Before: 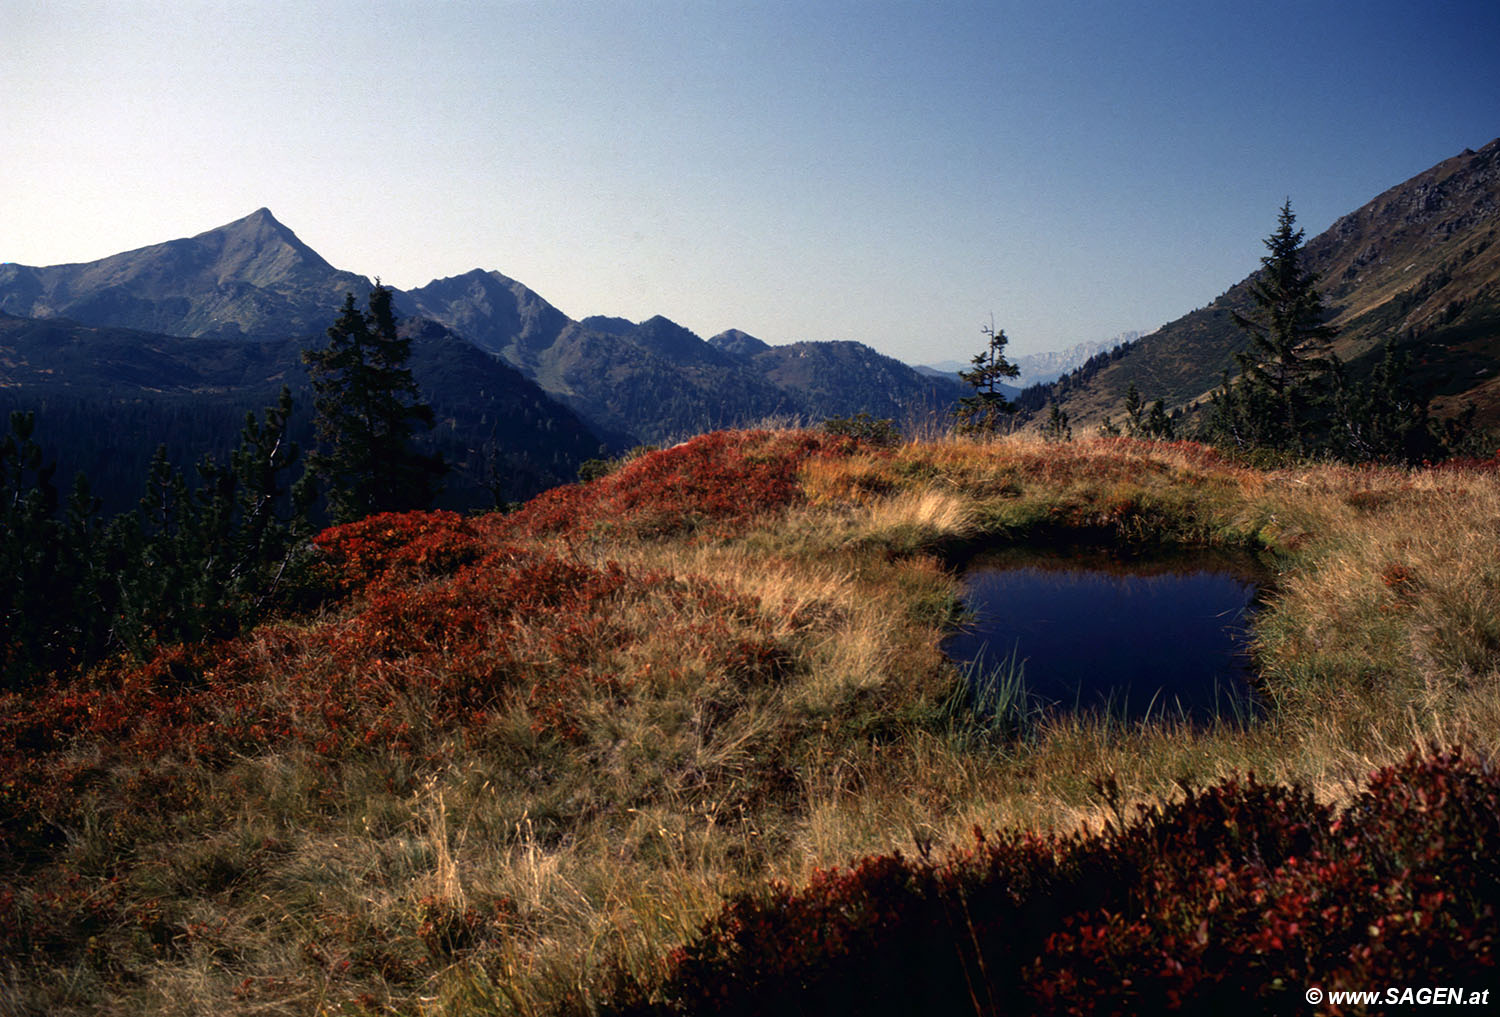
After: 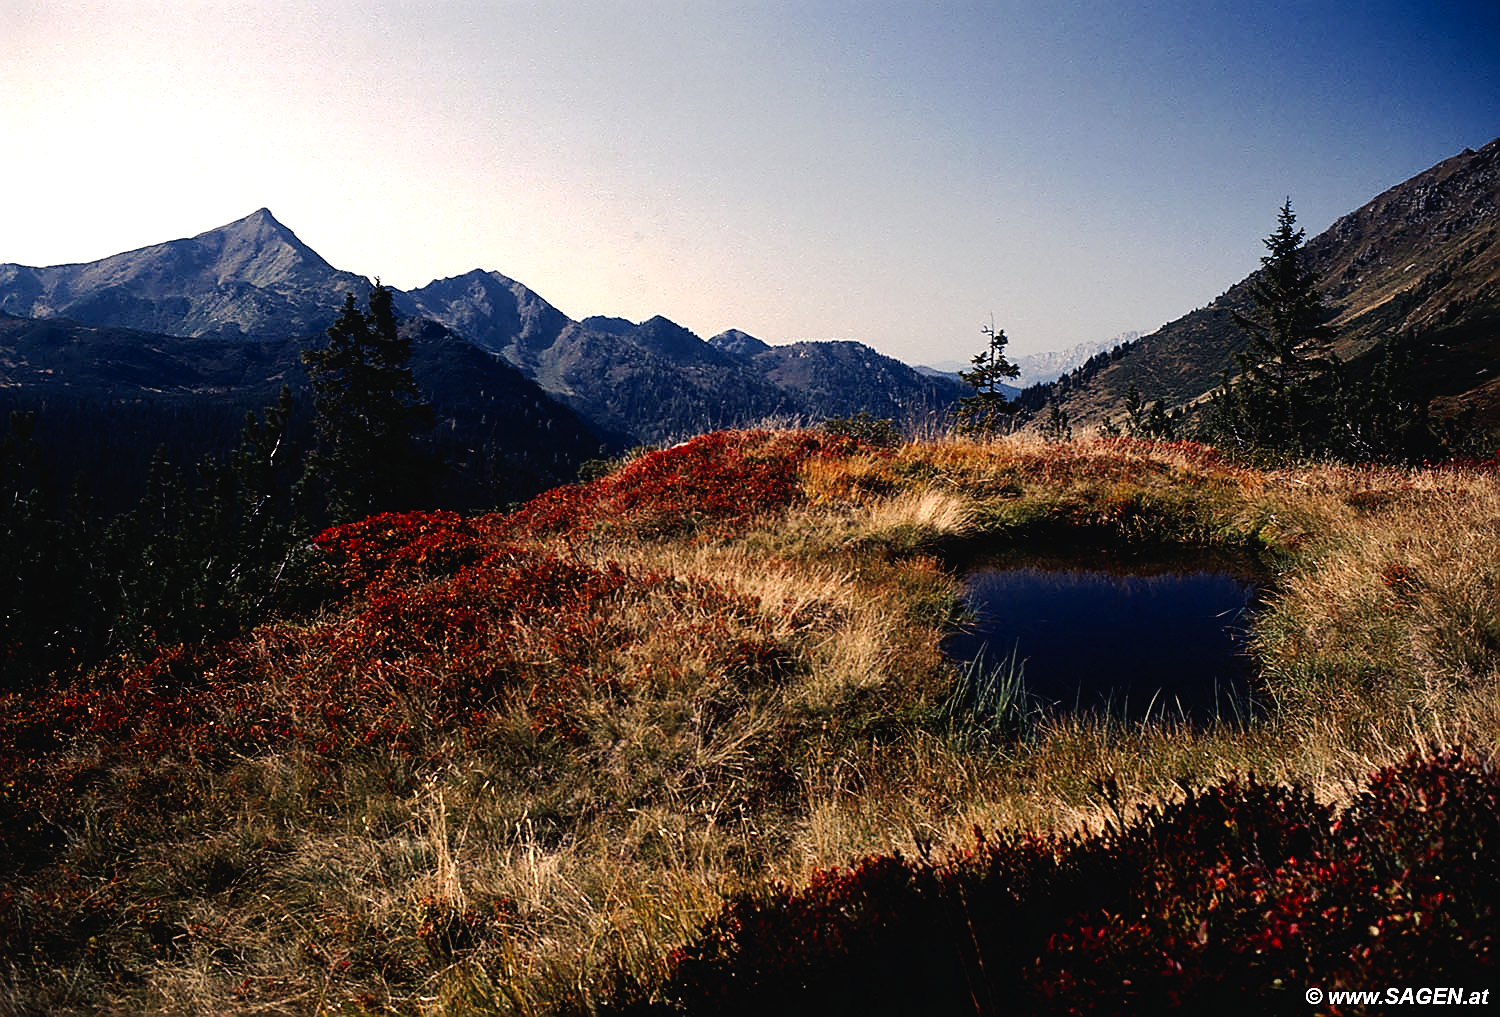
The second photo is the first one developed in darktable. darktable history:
sharpen: radius 1.39, amount 1.255, threshold 0.732
color balance rgb: highlights gain › chroma 3.027%, highlights gain › hue 54.33°, linear chroma grading › global chroma -14.529%, perceptual saturation grading › global saturation 1.759%, perceptual saturation grading › highlights -1.533%, perceptual saturation grading › mid-tones 4.024%, perceptual saturation grading › shadows 9.035%, global vibrance 9.723%, contrast 14.905%, saturation formula JzAzBz (2021)
tone curve: curves: ch0 [(0, 0.023) (0.037, 0.04) (0.131, 0.128) (0.304, 0.331) (0.504, 0.584) (0.616, 0.687) (0.704, 0.764) (0.808, 0.823) (1, 1)]; ch1 [(0, 0) (0.301, 0.3) (0.477, 0.472) (0.493, 0.497) (0.508, 0.501) (0.544, 0.541) (0.563, 0.565) (0.626, 0.66) (0.721, 0.776) (1, 1)]; ch2 [(0, 0) (0.249, 0.216) (0.349, 0.343) (0.424, 0.442) (0.476, 0.483) (0.502, 0.5) (0.517, 0.519) (0.532, 0.553) (0.569, 0.587) (0.634, 0.628) (0.706, 0.729) (0.828, 0.742) (1, 0.9)], preserve colors none
